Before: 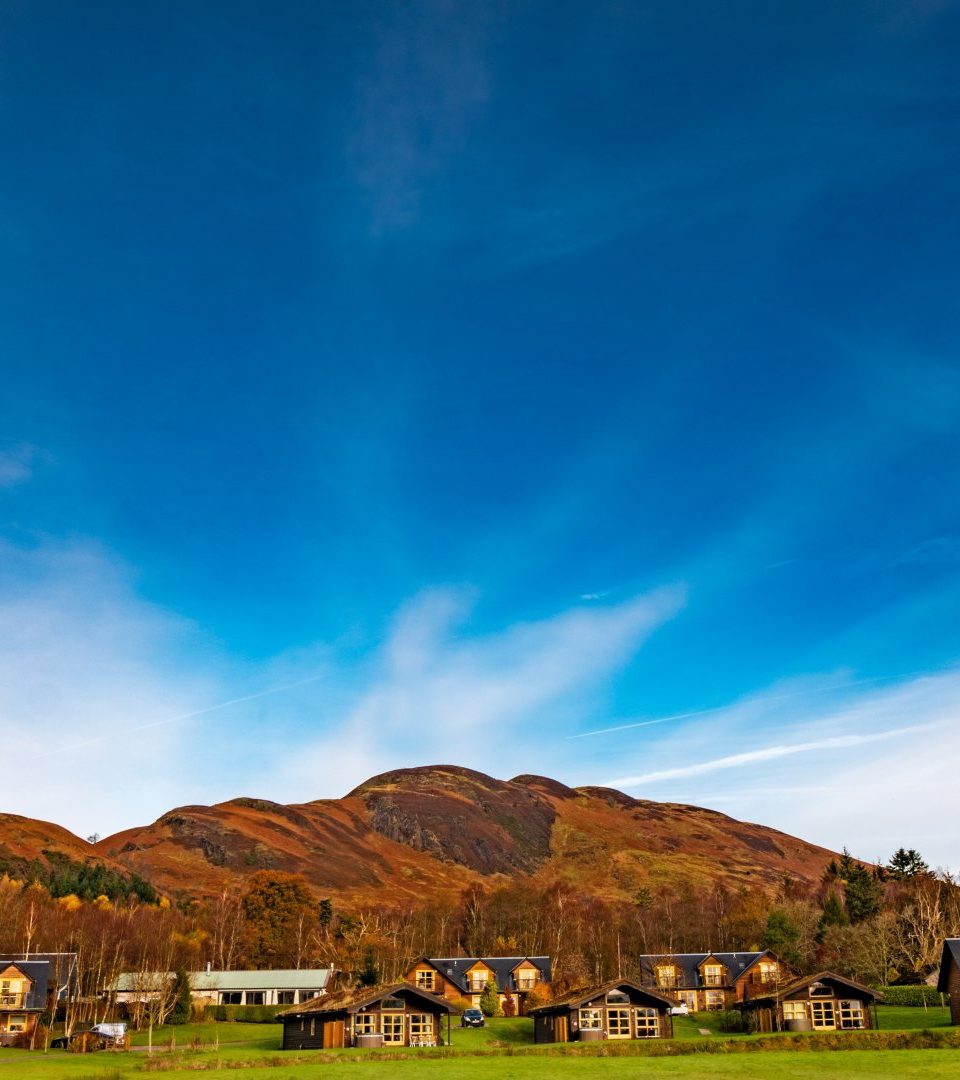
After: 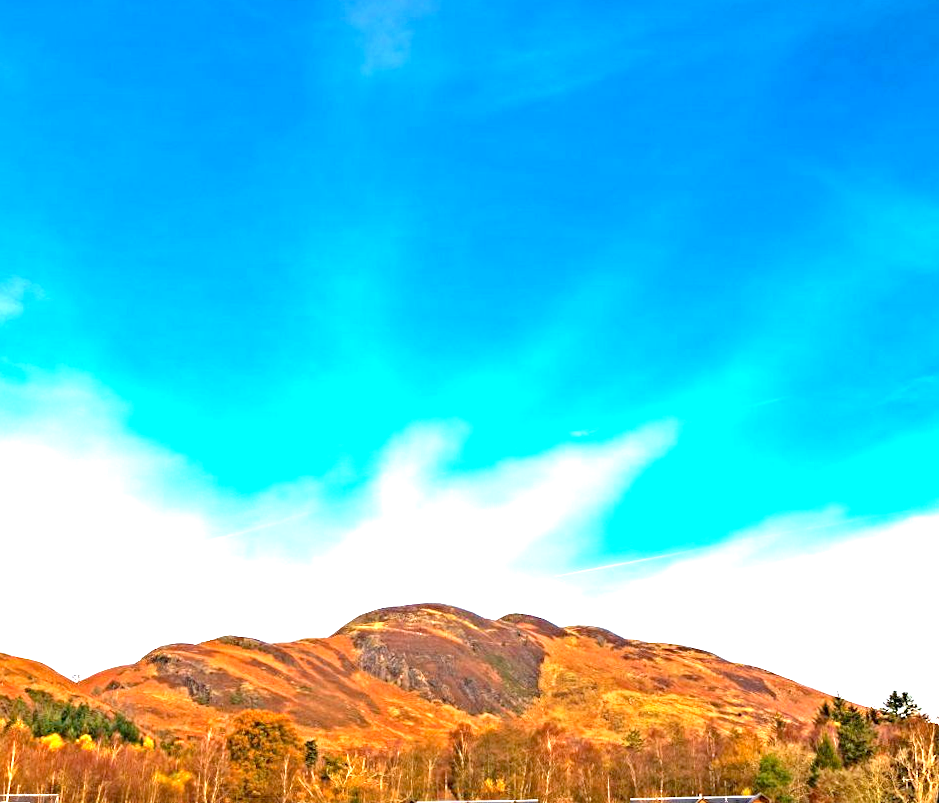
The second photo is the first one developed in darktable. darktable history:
rotate and perspective: rotation 0.226°, lens shift (vertical) -0.042, crop left 0.023, crop right 0.982, crop top 0.006, crop bottom 0.994
crop: top 13.819%, bottom 11.169%
exposure: black level correction 0.001, exposure 2 EV, compensate highlight preservation false
